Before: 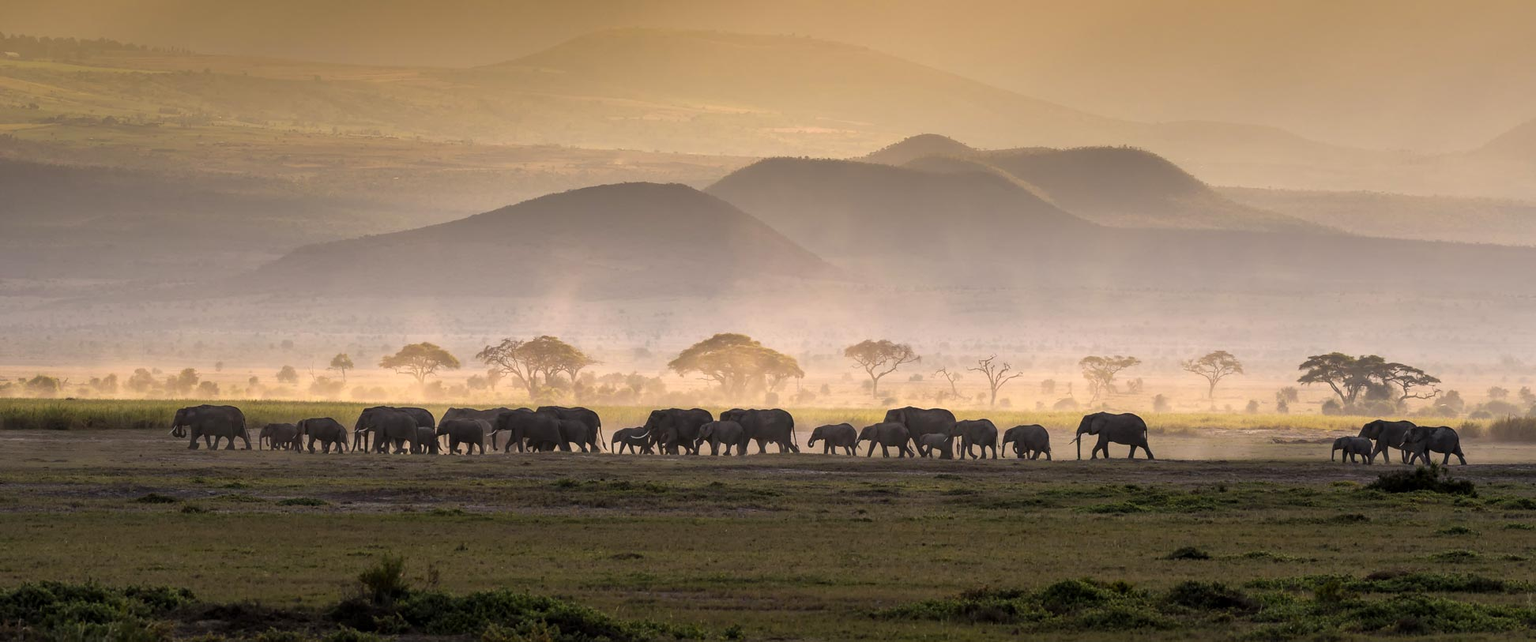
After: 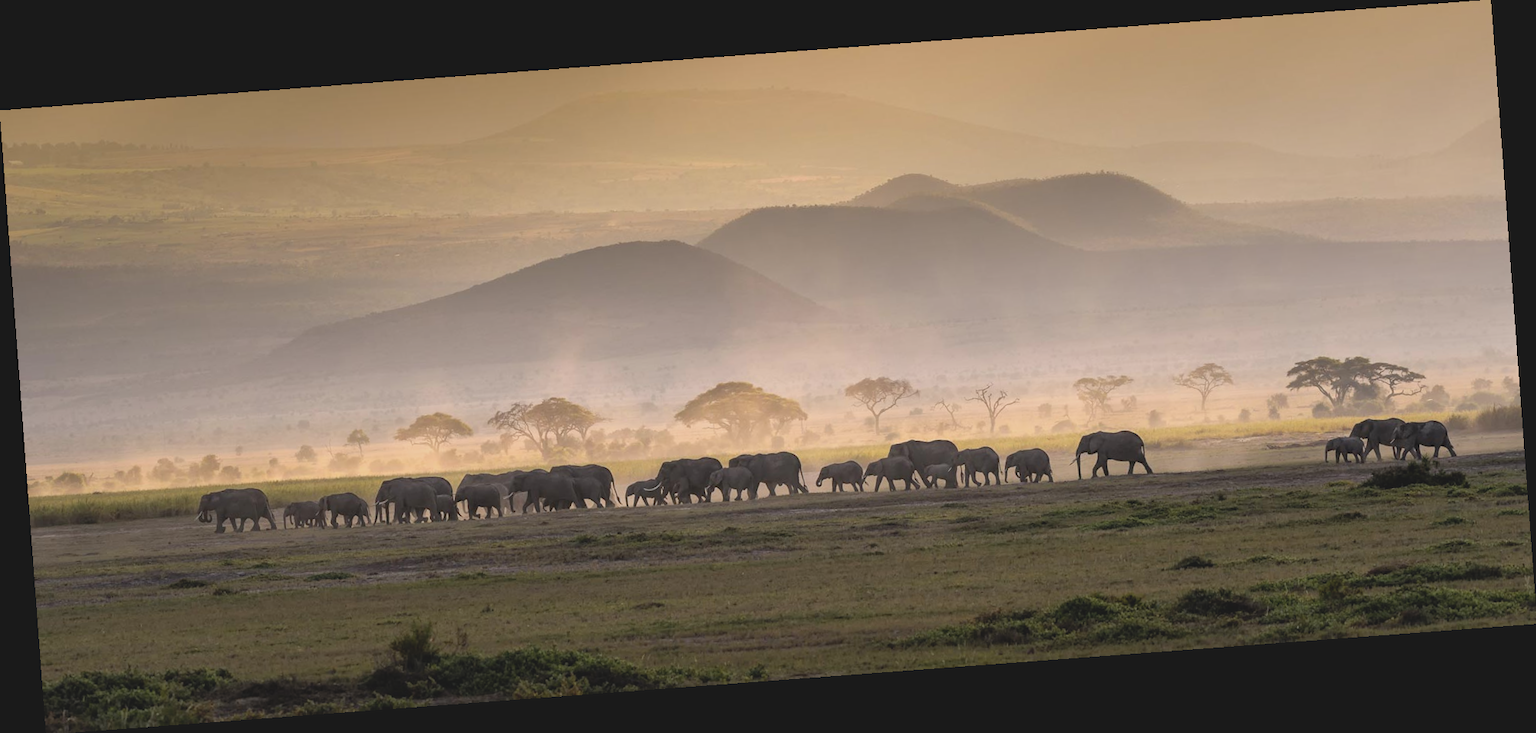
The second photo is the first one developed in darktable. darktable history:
exposure: exposure -0.041 EV, compensate highlight preservation false
contrast brightness saturation: contrast -0.15, brightness 0.05, saturation -0.12
rotate and perspective: rotation -4.25°, automatic cropping off
